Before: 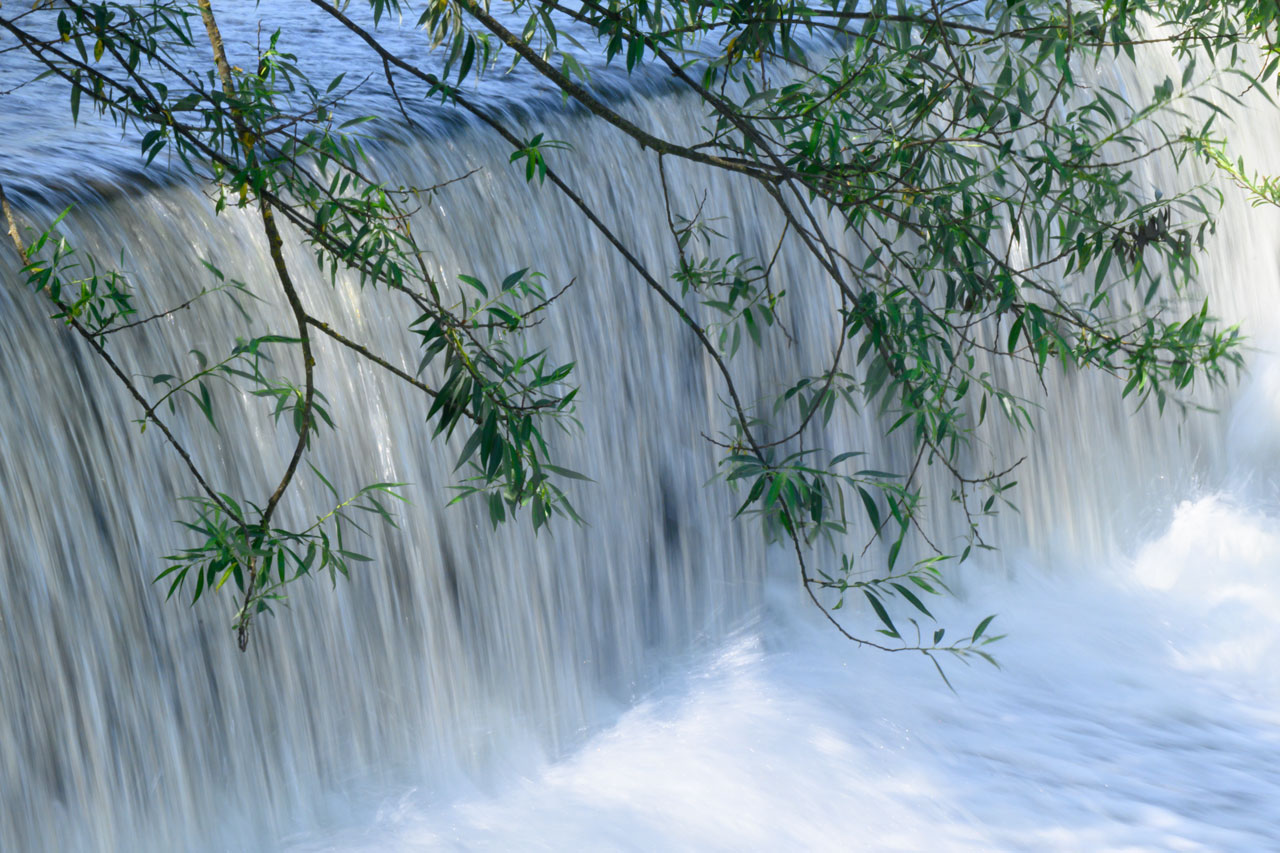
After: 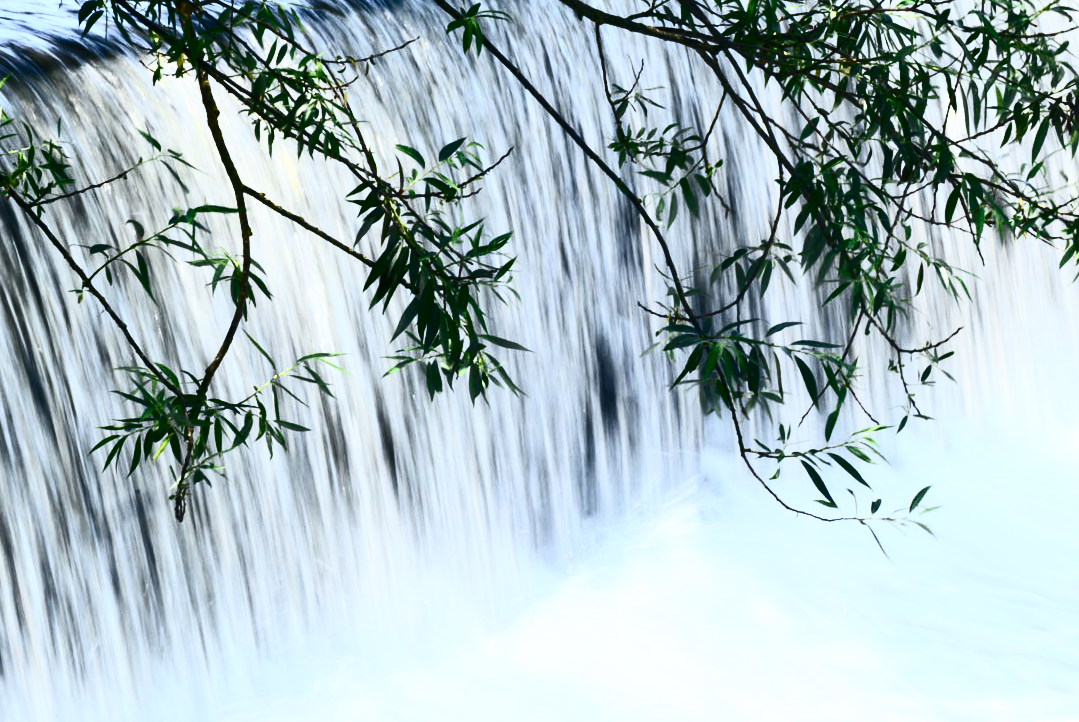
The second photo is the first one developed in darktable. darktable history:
crop and rotate: left 4.924%, top 15.348%, right 10.706%
contrast brightness saturation: contrast 0.927, brightness 0.195
